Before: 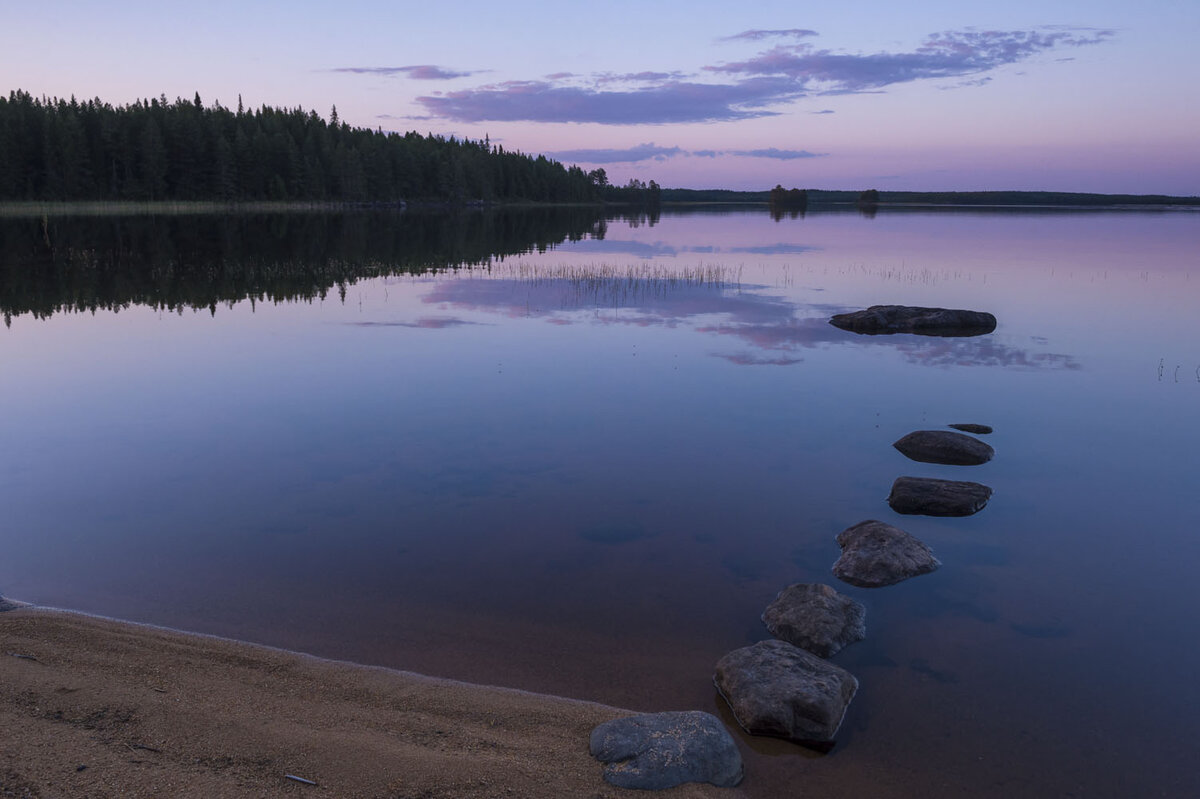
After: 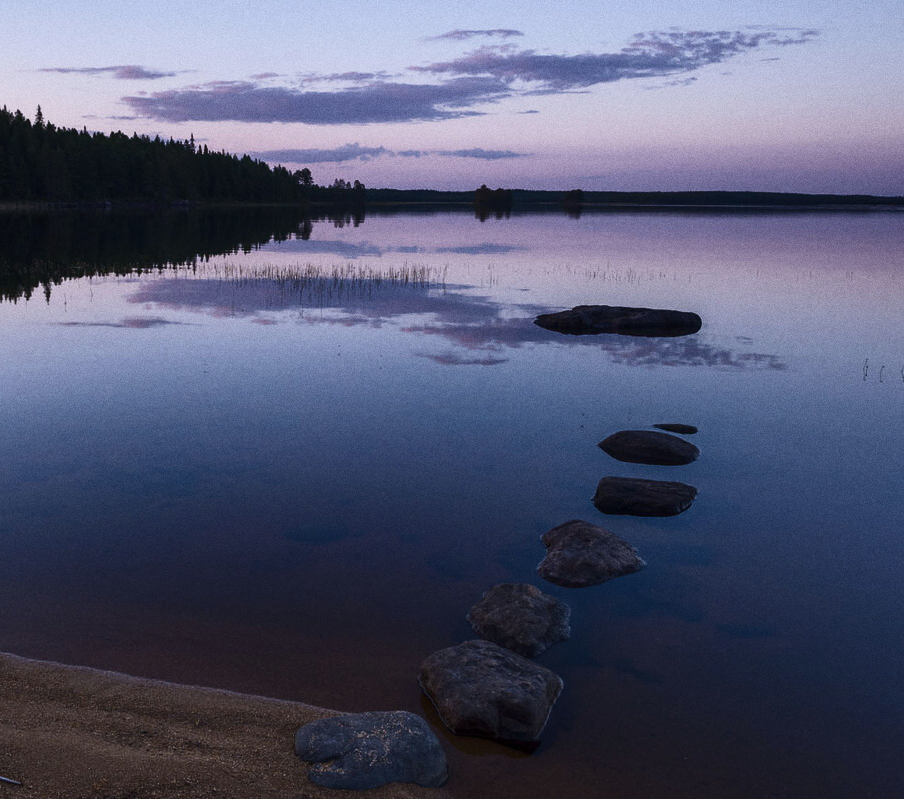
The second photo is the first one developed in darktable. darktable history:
contrast brightness saturation: contrast 0.39, brightness 0.1
crop and rotate: left 24.6%
grain: coarseness 0.09 ISO
graduated density: on, module defaults
